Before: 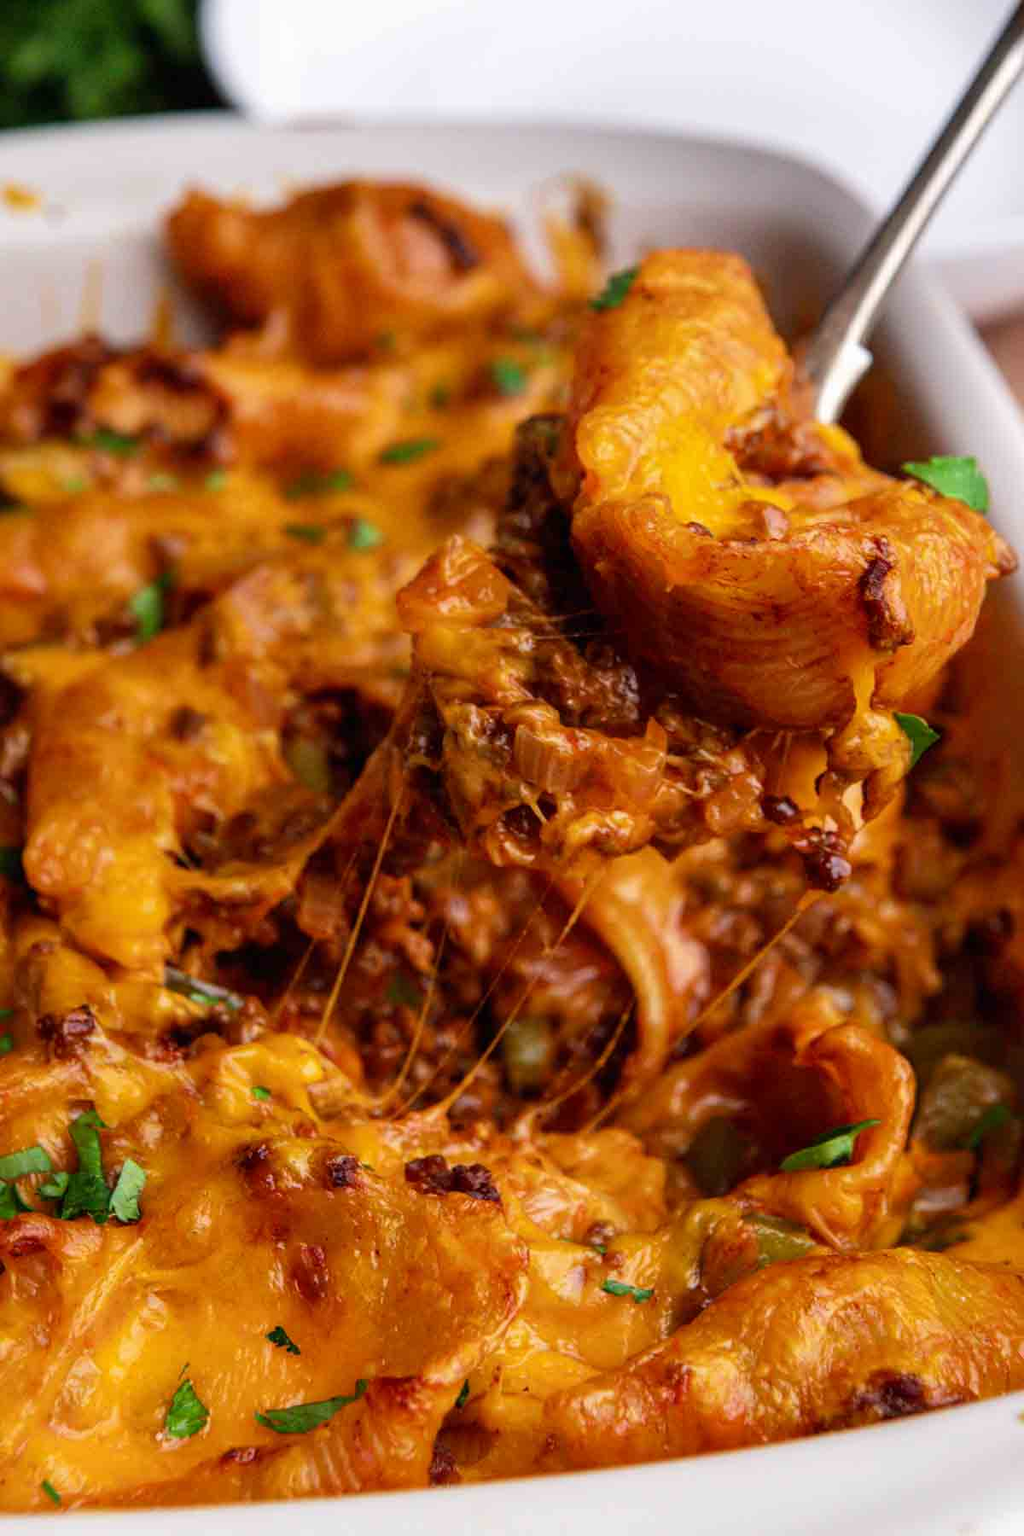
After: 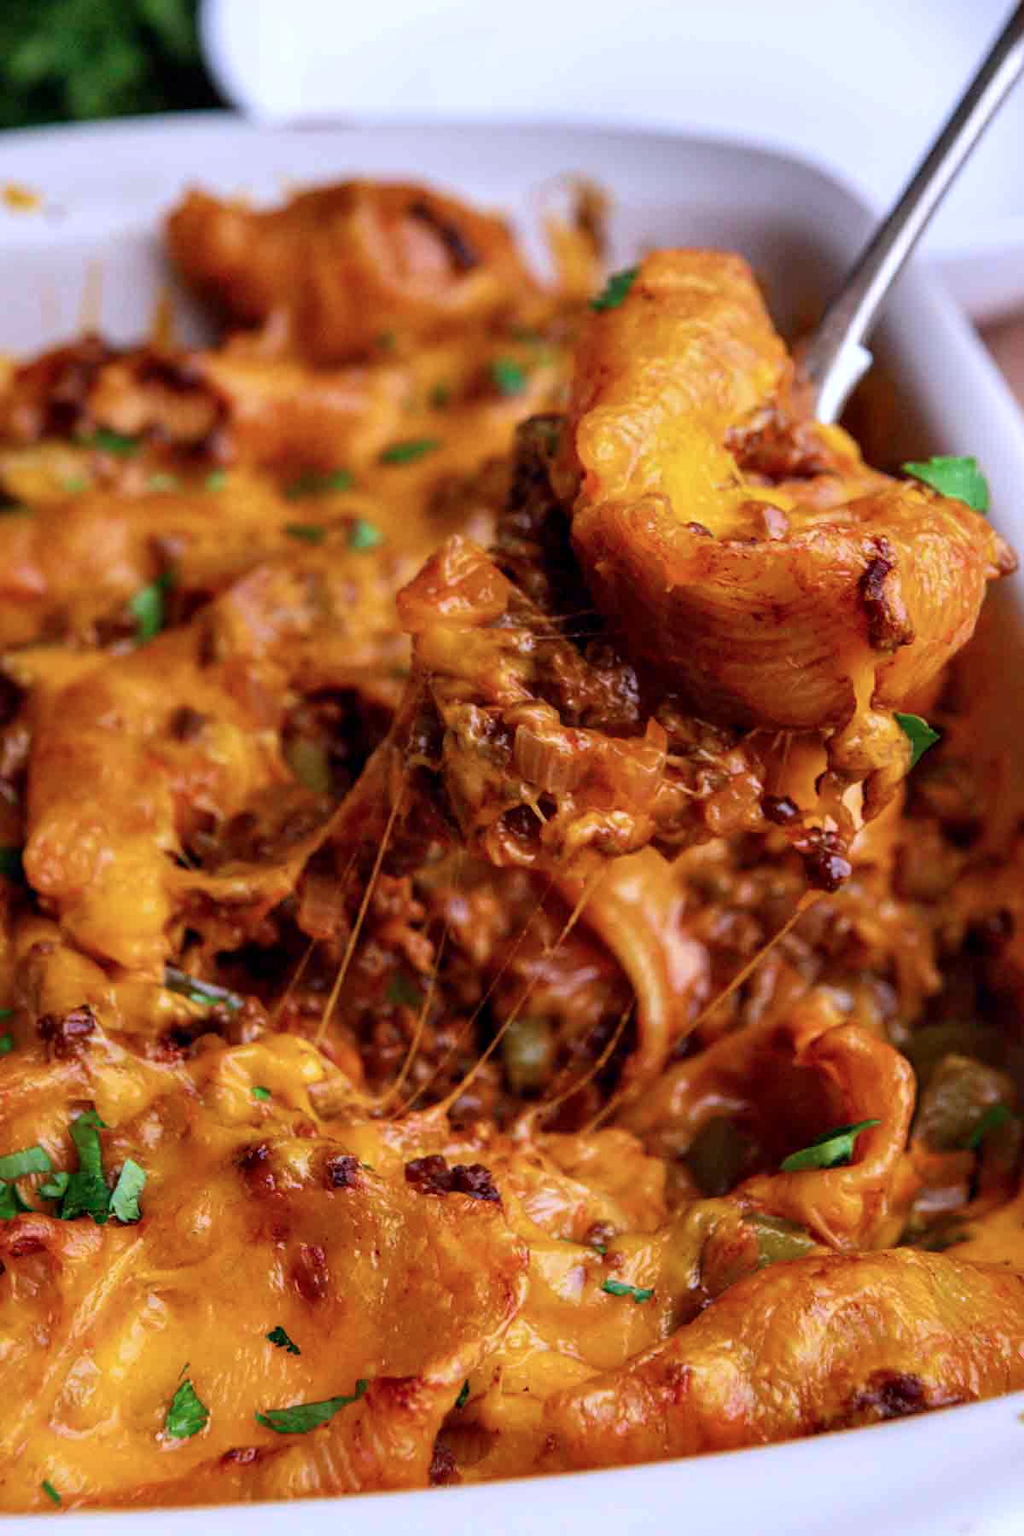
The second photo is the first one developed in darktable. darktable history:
contrast equalizer: y [[0.6 ×6], [0.55 ×6], [0 ×6], [0 ×6], [0 ×6]], mix 0.135
color calibration: illuminant custom, x 0.373, y 0.388, temperature 4227.23 K
